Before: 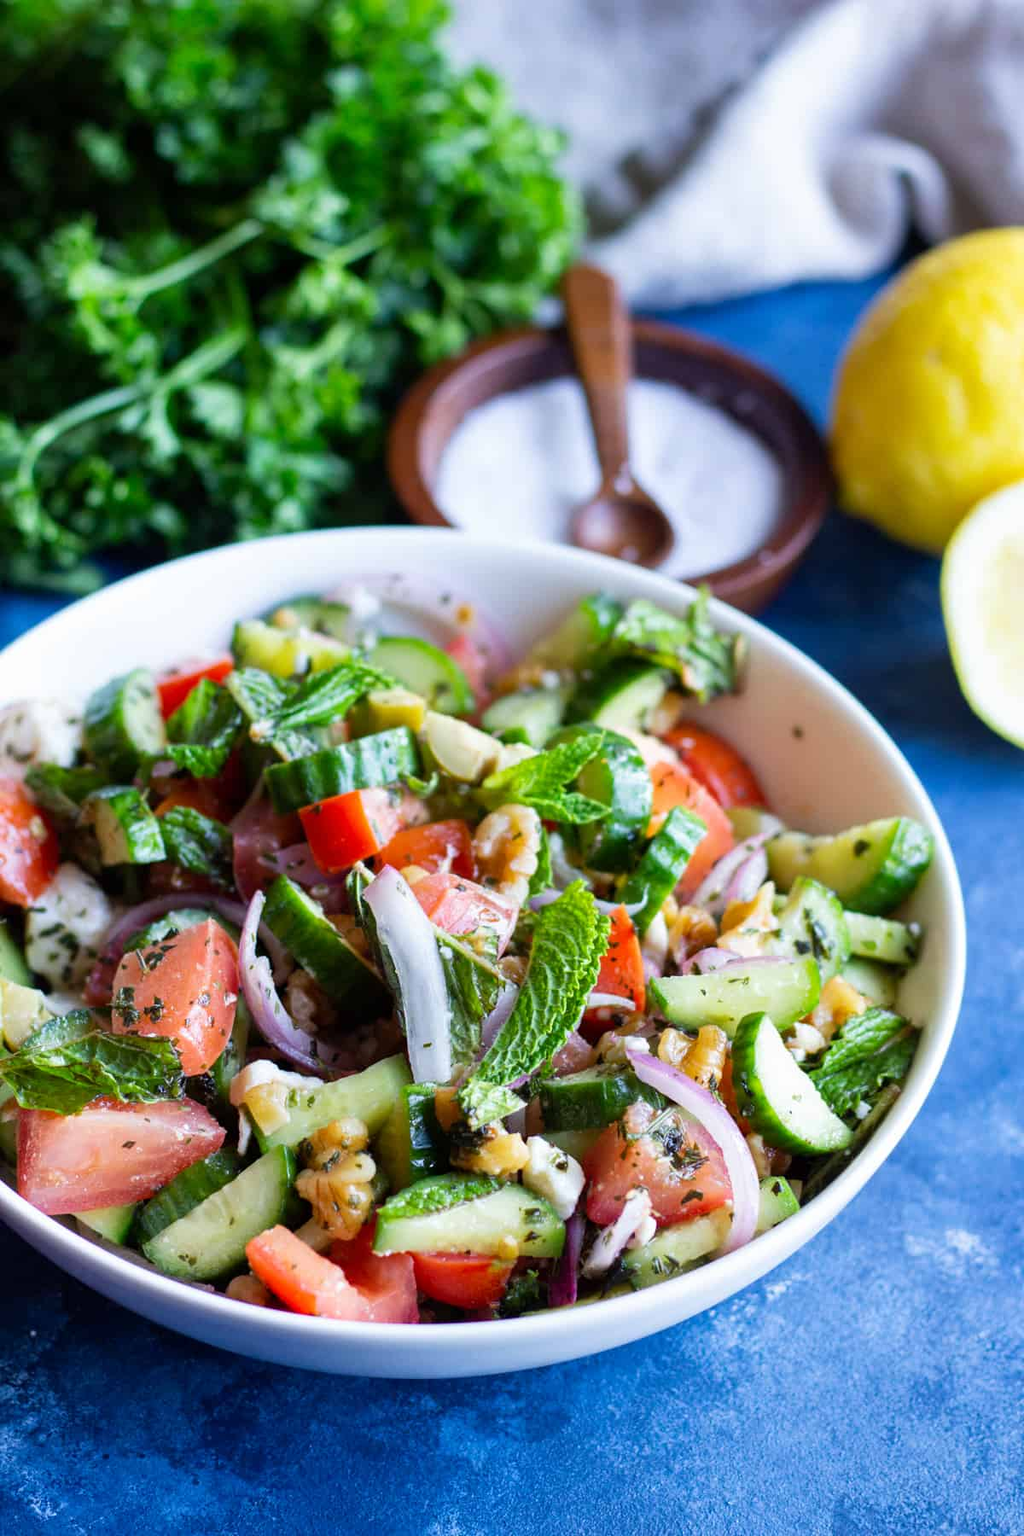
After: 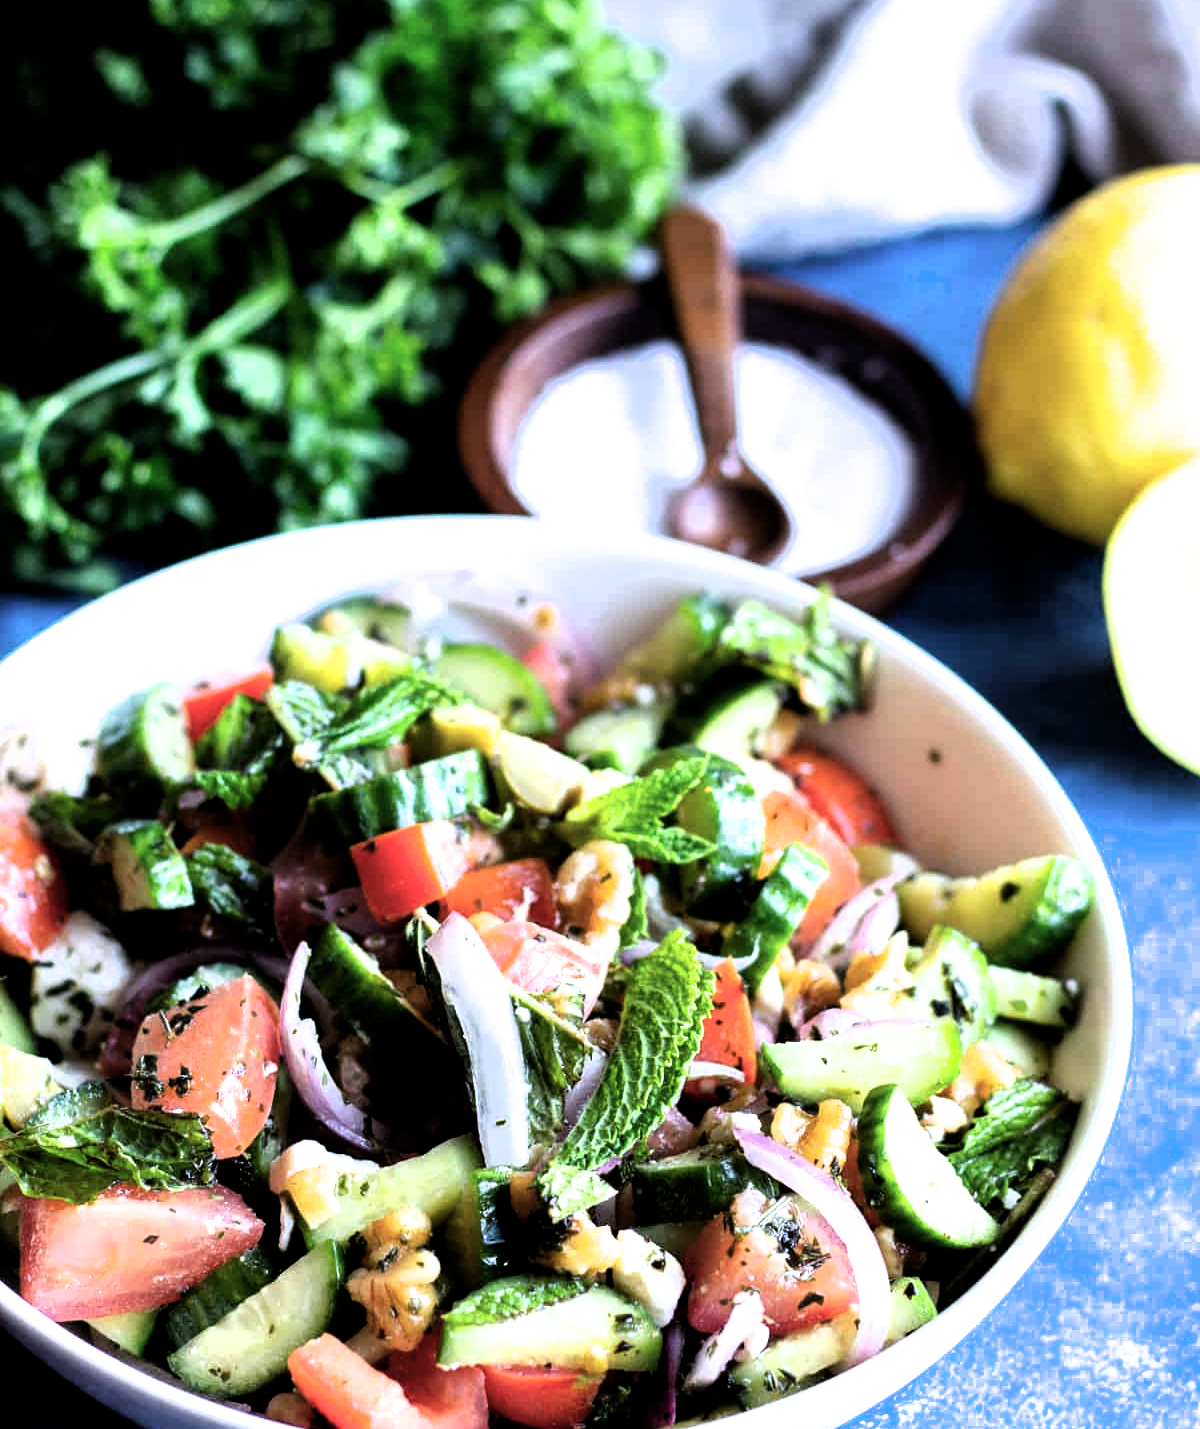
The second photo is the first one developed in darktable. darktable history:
crop and rotate: top 5.667%, bottom 14.937%
filmic rgb: black relative exposure -8.2 EV, white relative exposure 2.2 EV, threshold 3 EV, hardness 7.11, latitude 85.74%, contrast 1.696, highlights saturation mix -4%, shadows ↔ highlights balance -2.69%, color science v5 (2021), contrast in shadows safe, contrast in highlights safe, enable highlight reconstruction true
